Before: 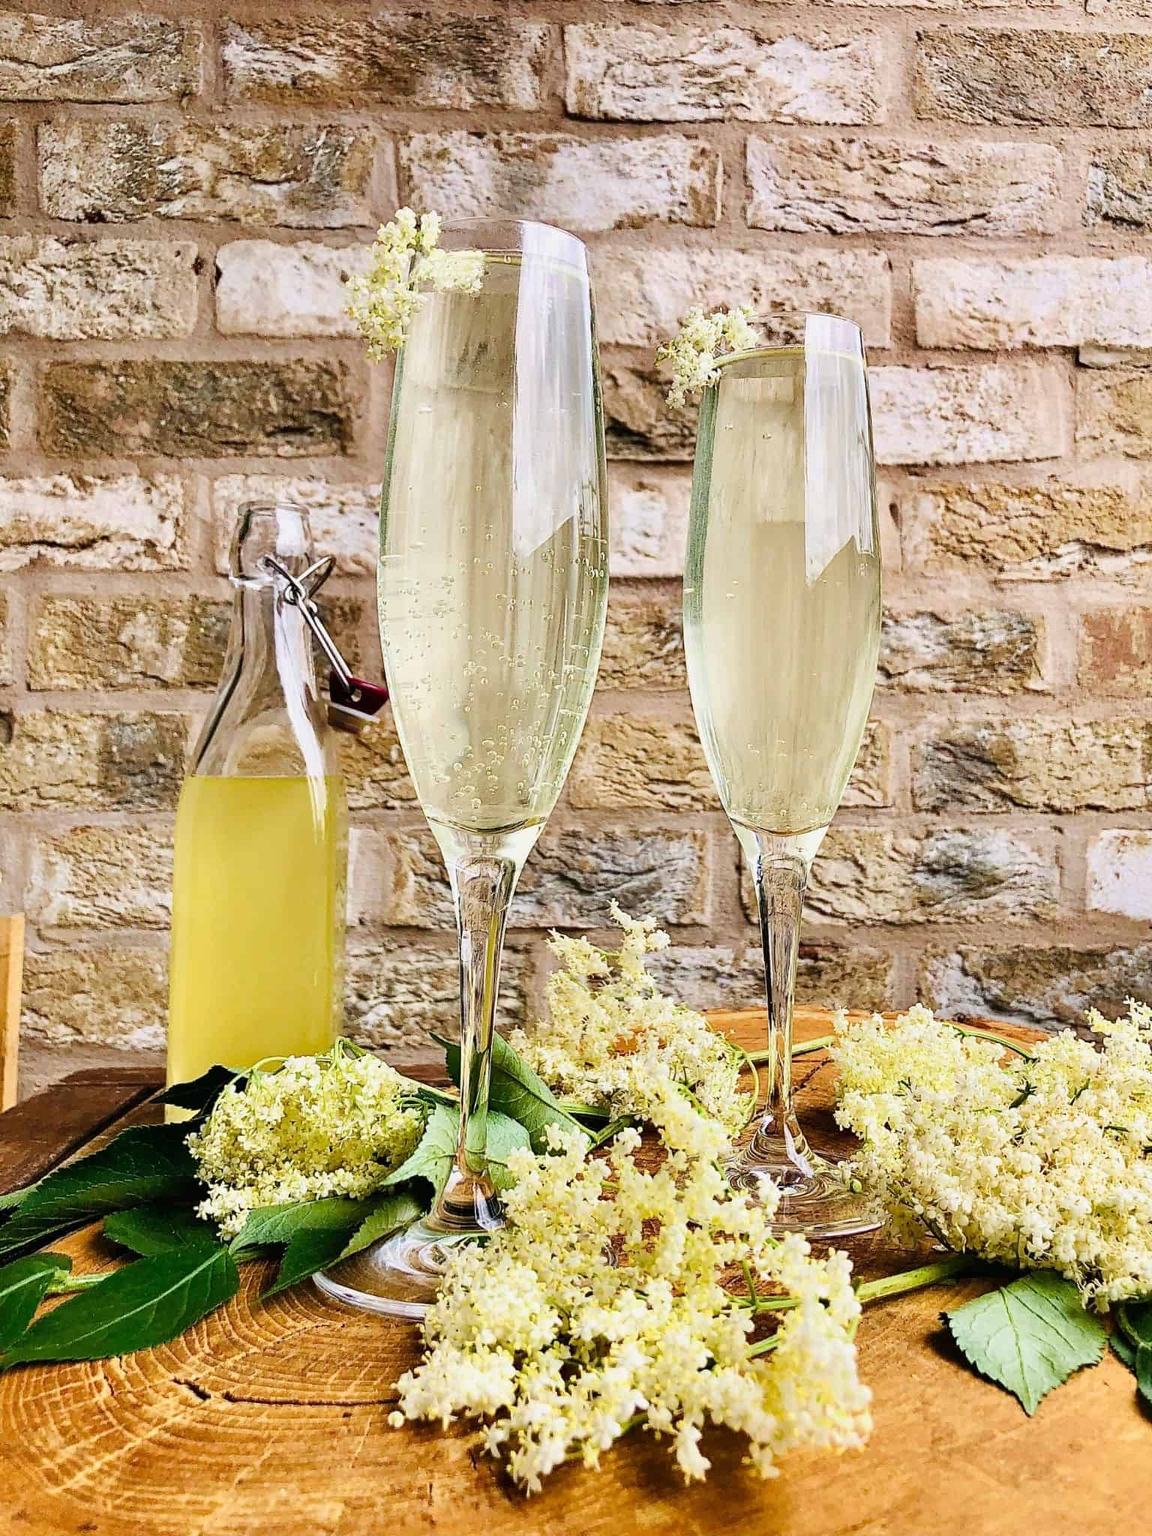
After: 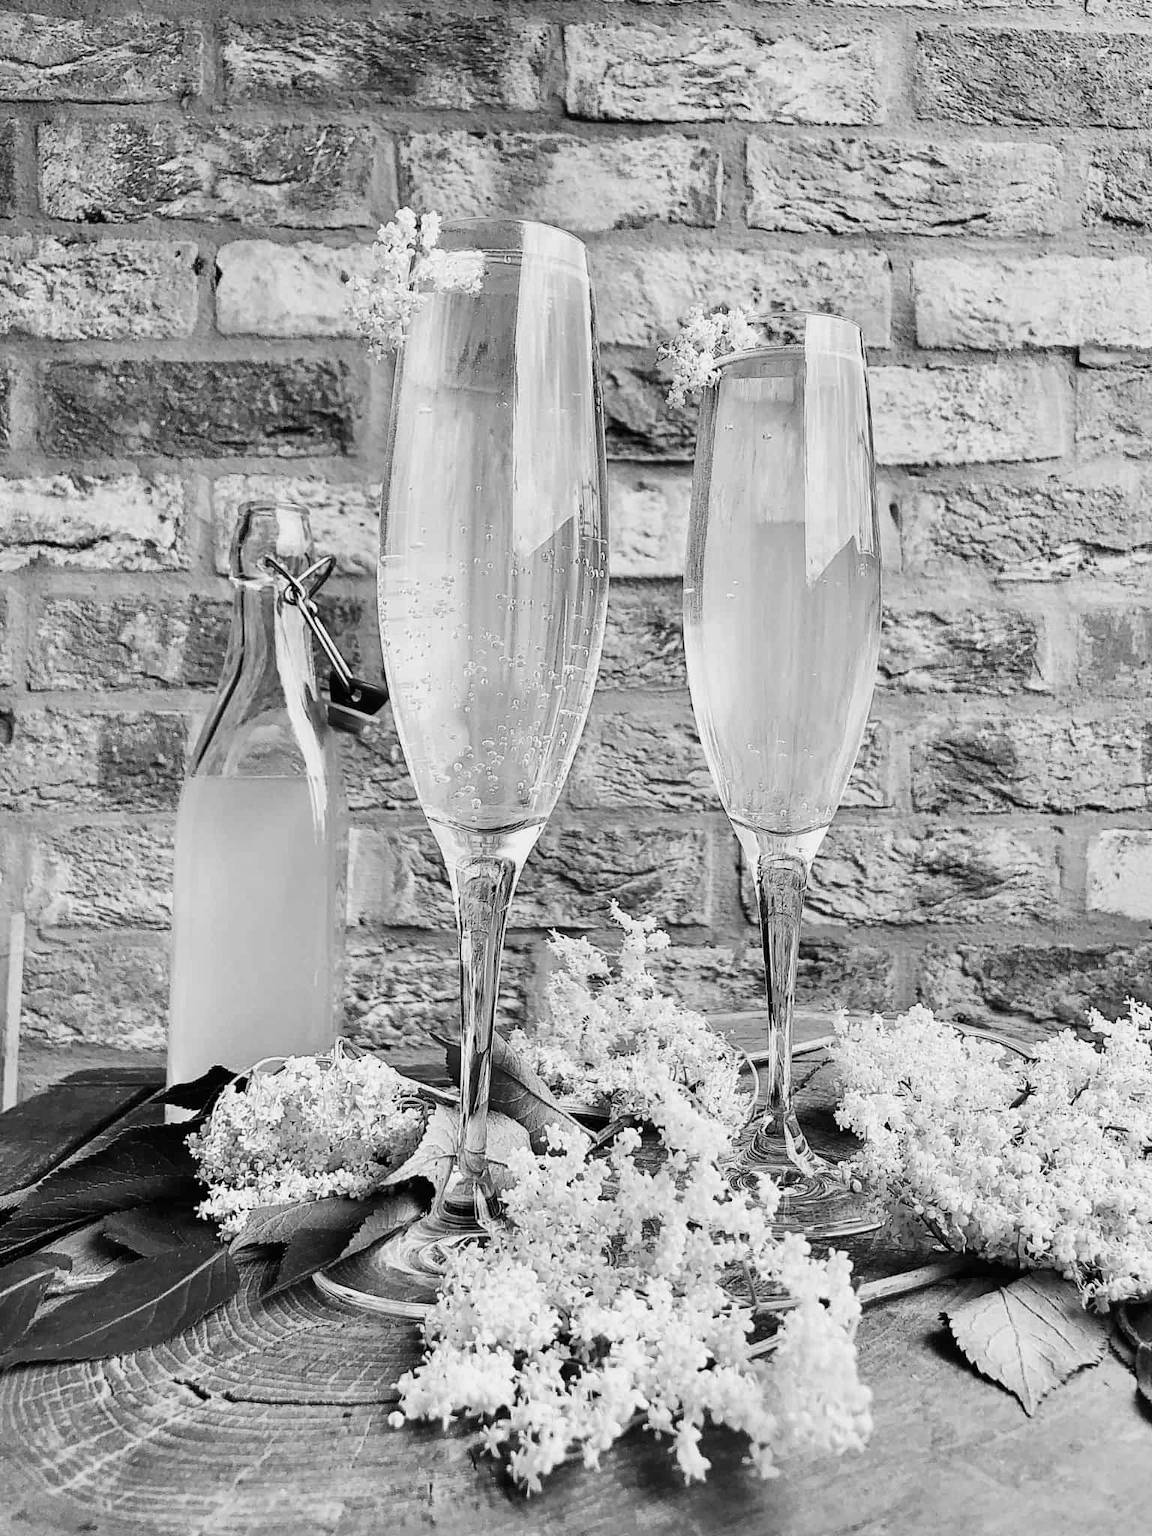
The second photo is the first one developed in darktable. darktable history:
contrast brightness saturation: brightness -0.02, saturation 0.35
monochrome: a -71.75, b 75.82
color correction: highlights a* -15.58, highlights b* 40, shadows a* -40, shadows b* -26.18
